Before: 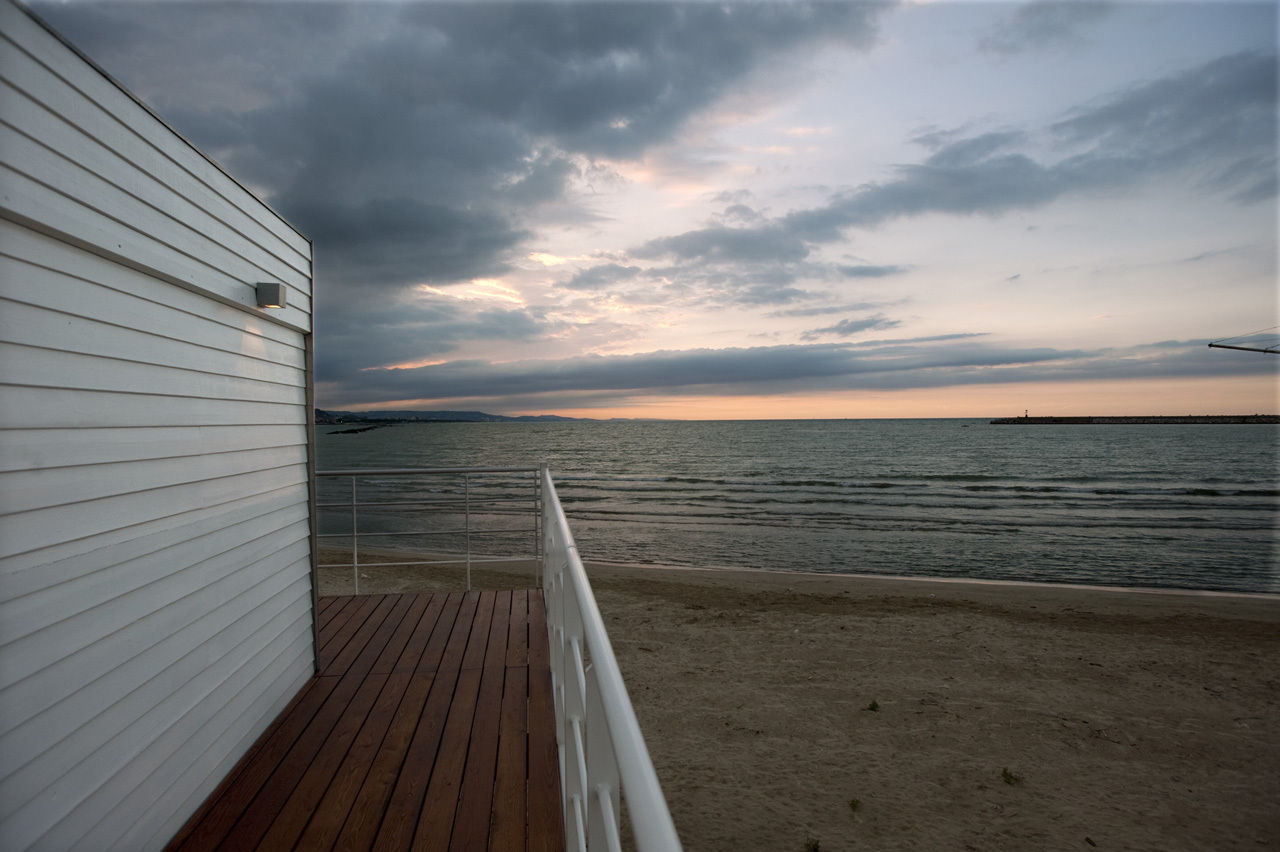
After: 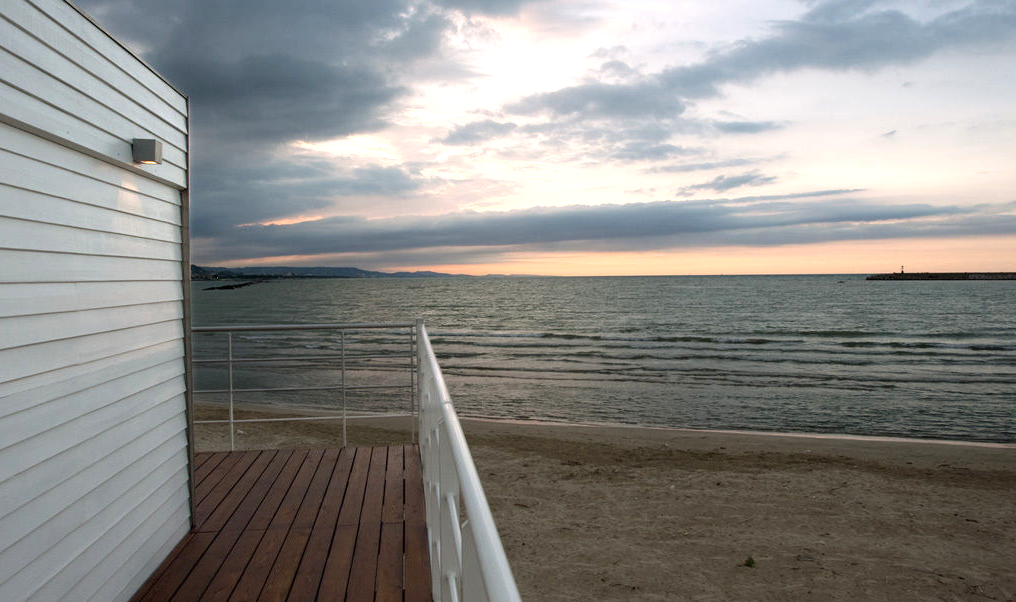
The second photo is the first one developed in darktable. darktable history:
crop: left 9.712%, top 16.928%, right 10.845%, bottom 12.332%
exposure: exposure 0.559 EV, compensate highlight preservation false
